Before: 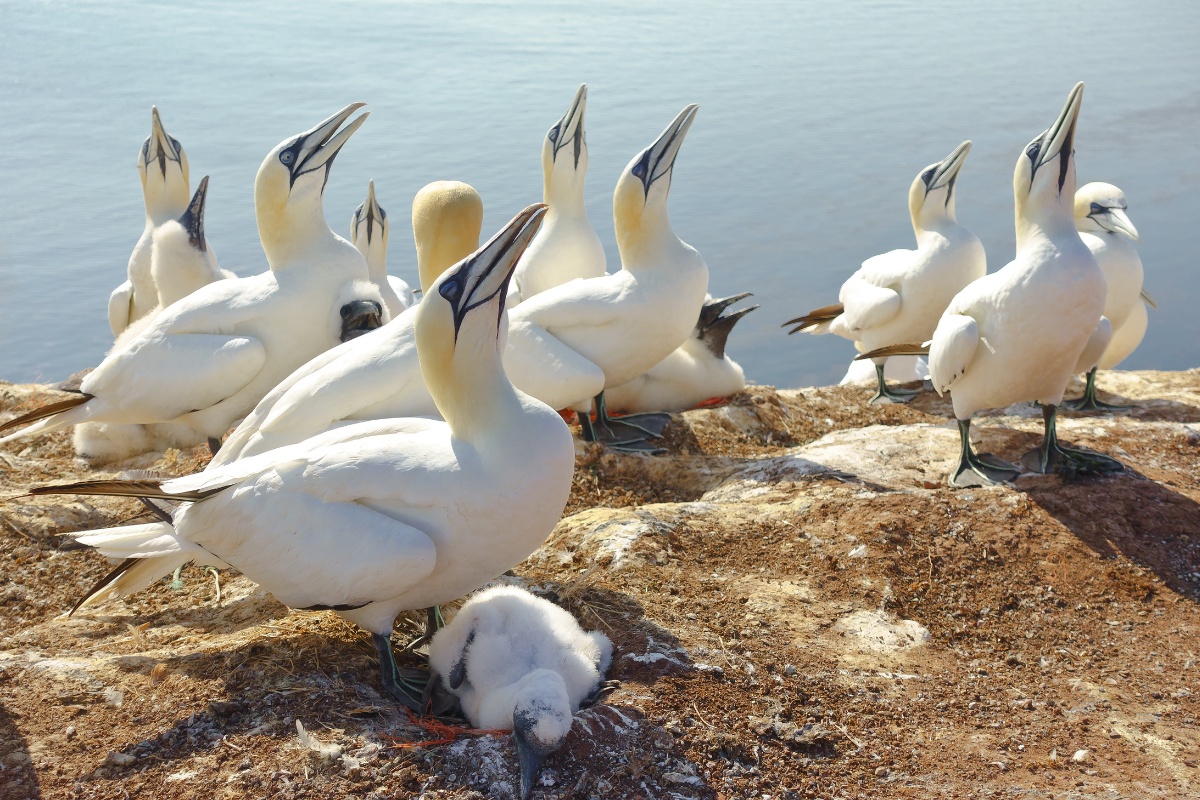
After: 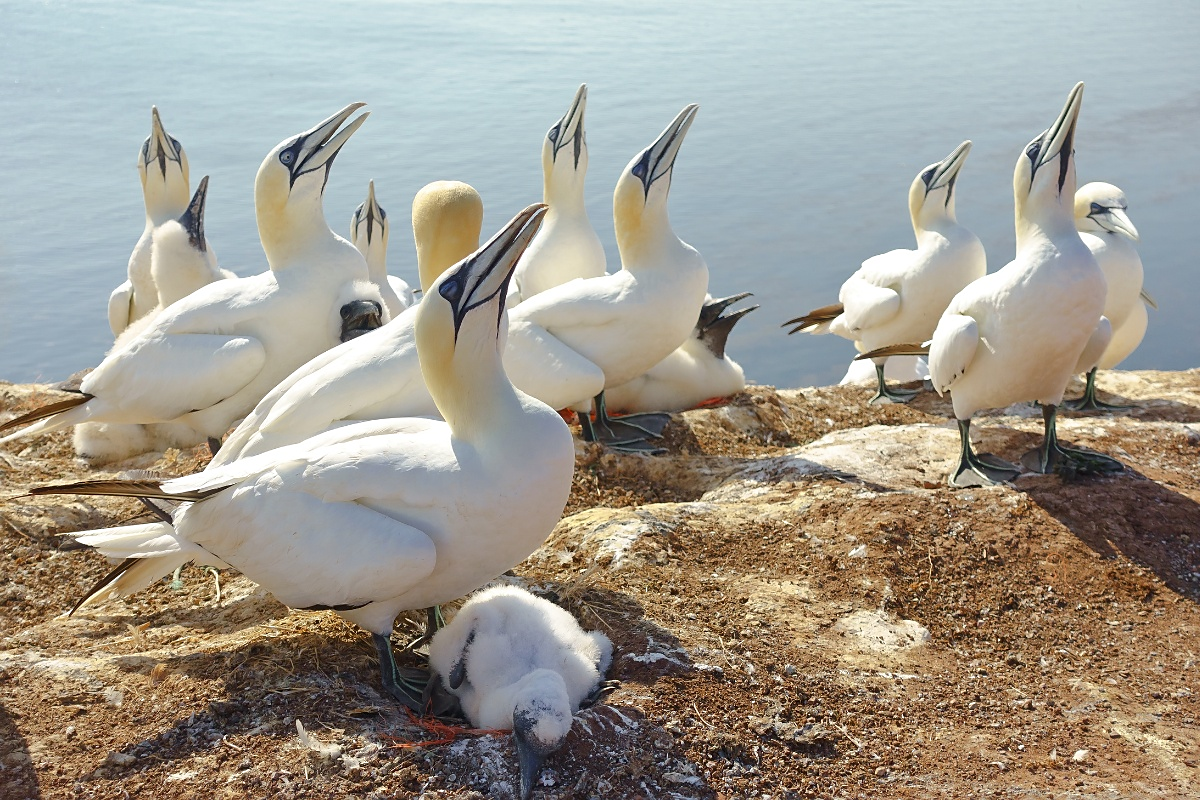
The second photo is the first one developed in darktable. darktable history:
sharpen: radius 1.884, amount 0.407, threshold 1.63
